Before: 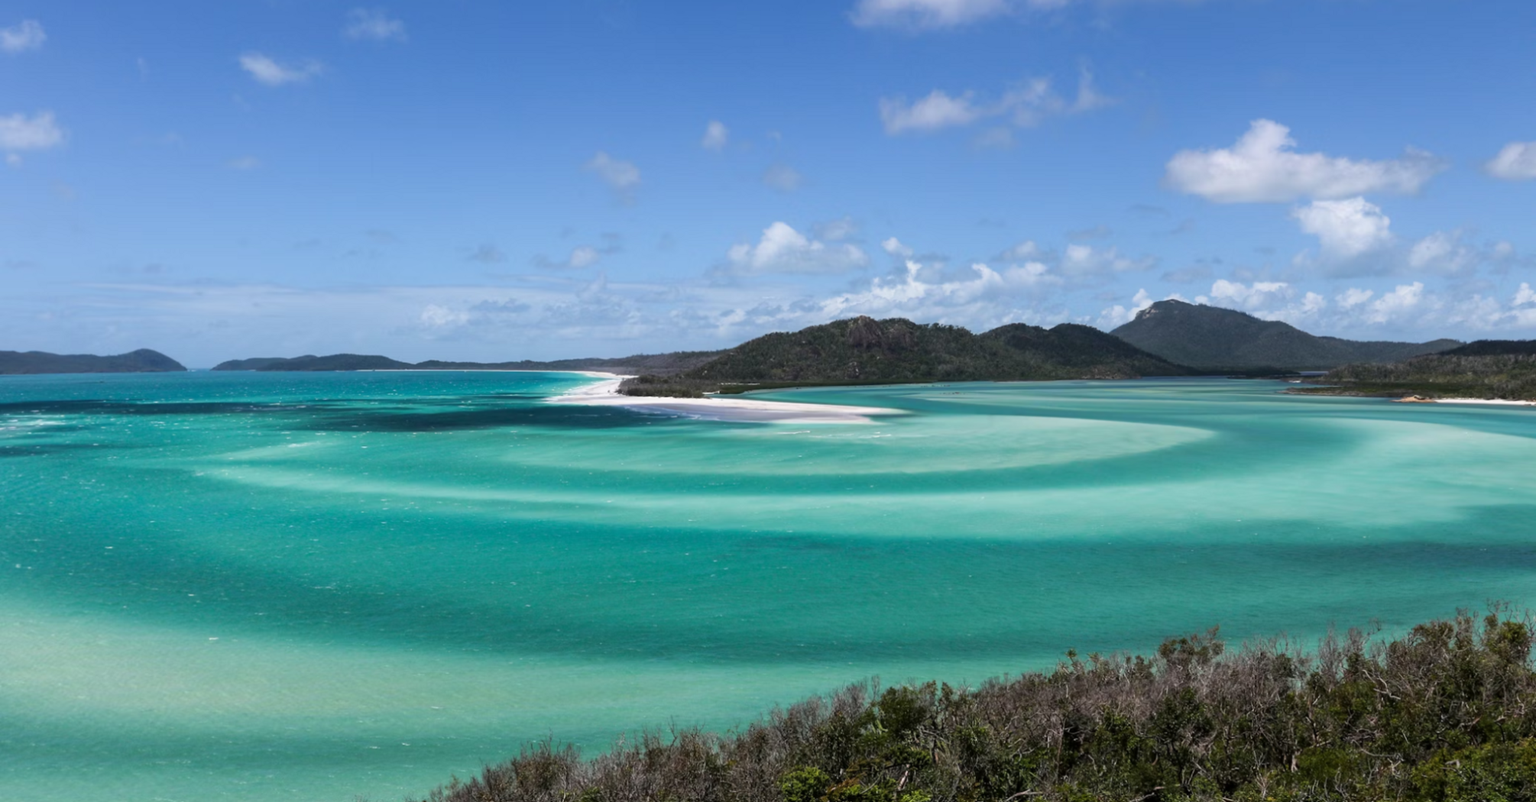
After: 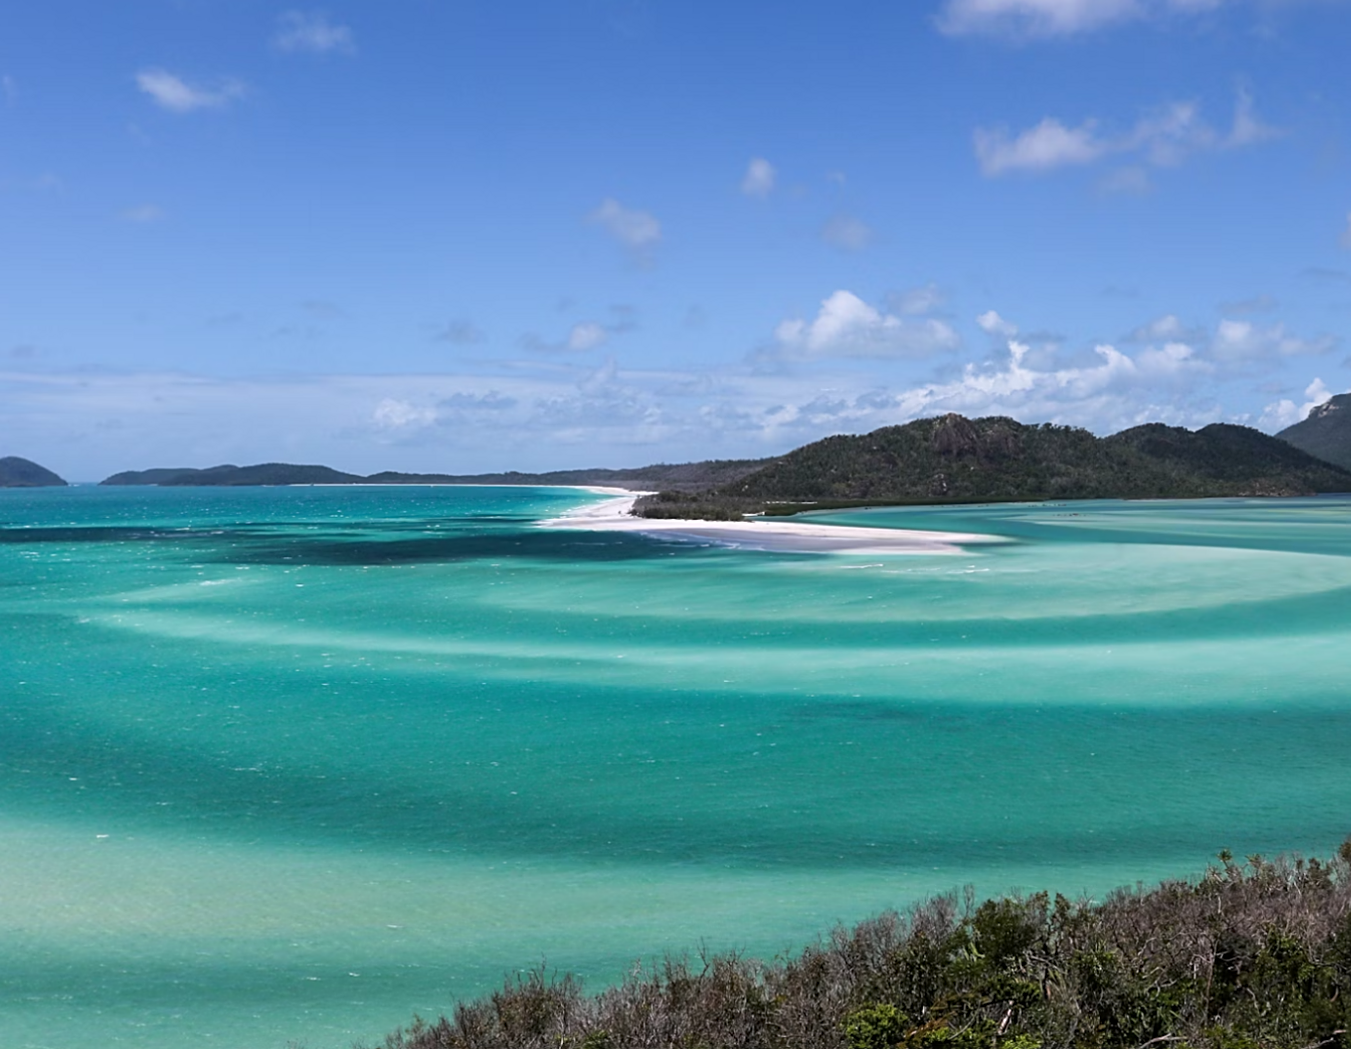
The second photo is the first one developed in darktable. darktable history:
color balance rgb: perceptual saturation grading › global saturation 0.178%
color calibration: illuminant custom, x 0.348, y 0.365, temperature 4914.39 K, clip negative RGB from gamut false
sharpen: on, module defaults
crop and rotate: left 8.826%, right 23.931%
